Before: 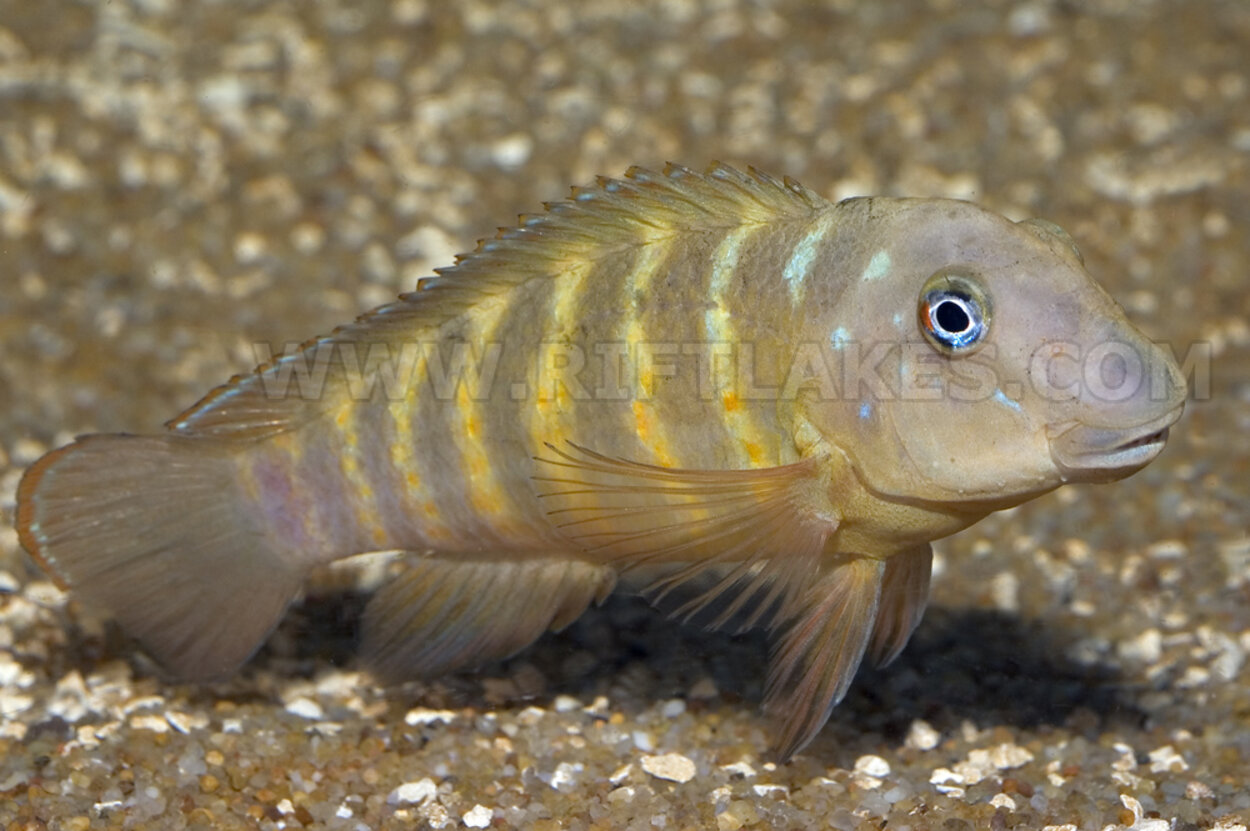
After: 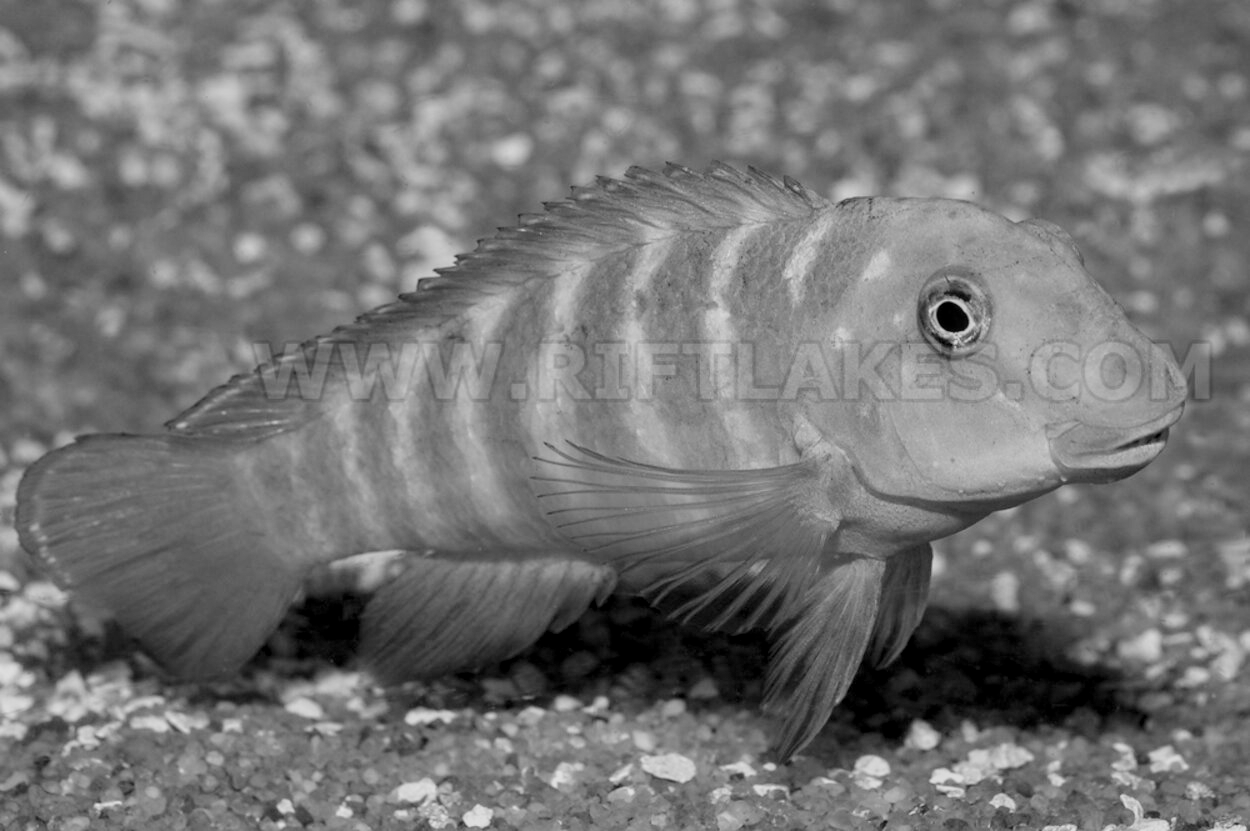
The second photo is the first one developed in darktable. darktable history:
monochrome: on, module defaults
shadows and highlights: shadows 29.32, highlights -29.32, low approximation 0.01, soften with gaussian
filmic rgb: black relative exposure -7.65 EV, white relative exposure 4.56 EV, hardness 3.61
local contrast: on, module defaults
